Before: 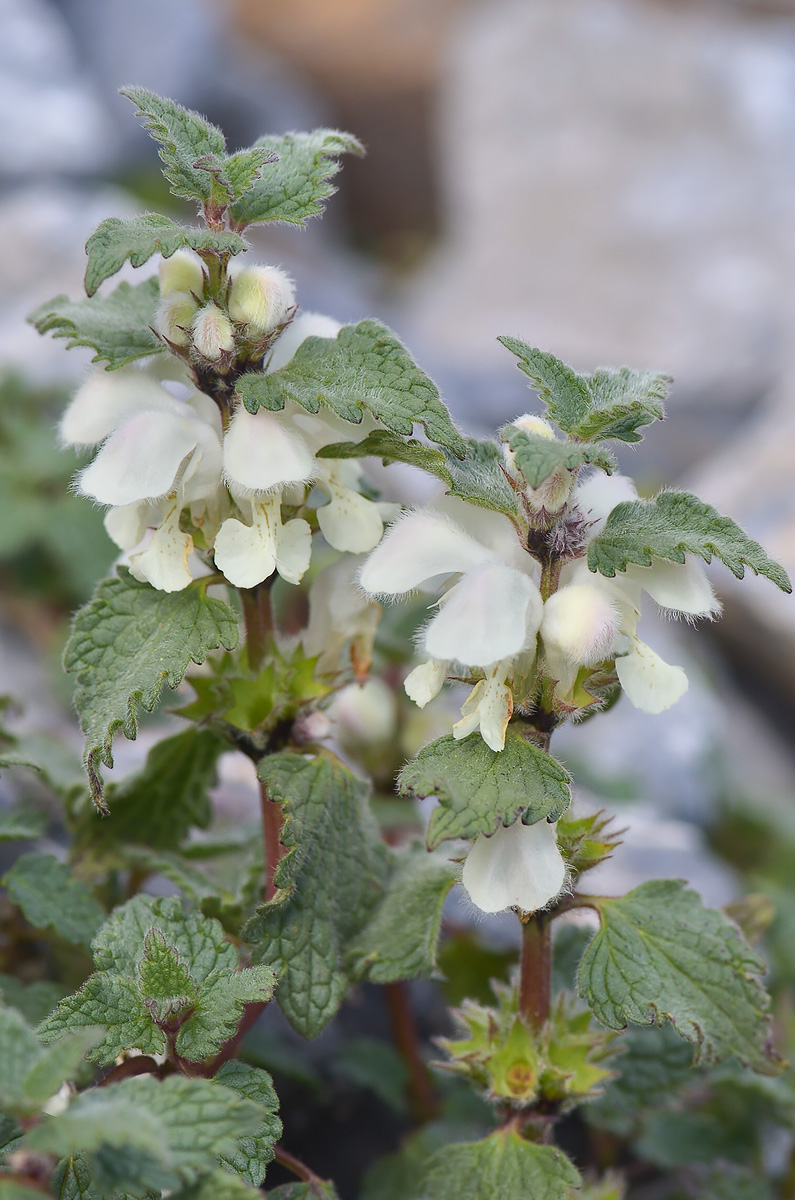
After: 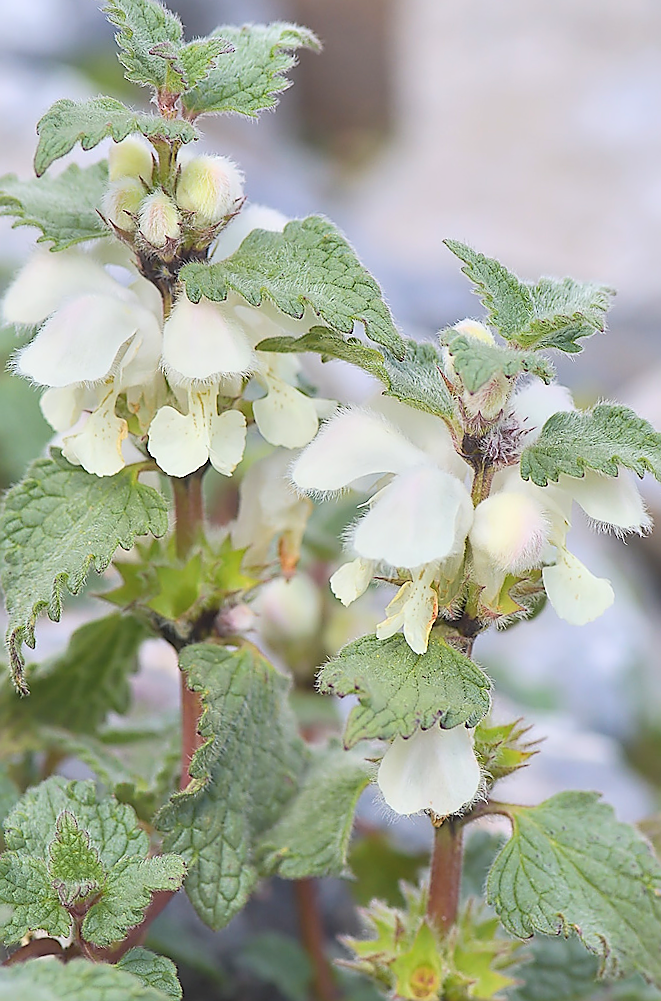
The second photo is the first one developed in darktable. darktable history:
crop and rotate: angle -3.25°, left 5.217%, top 5.18%, right 4.63%, bottom 4.338%
contrast brightness saturation: contrast 0.1, brightness 0.301, saturation 0.147
sharpen: radius 1.375, amount 1.267, threshold 0.667
